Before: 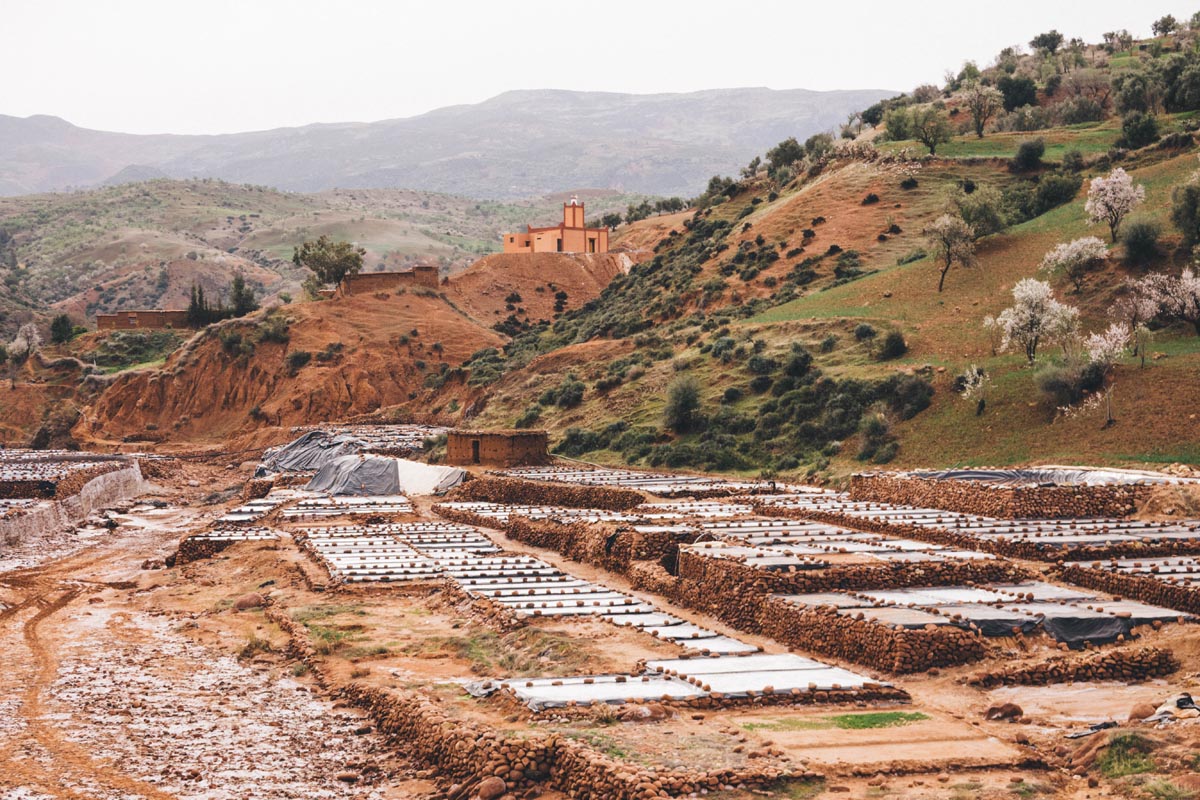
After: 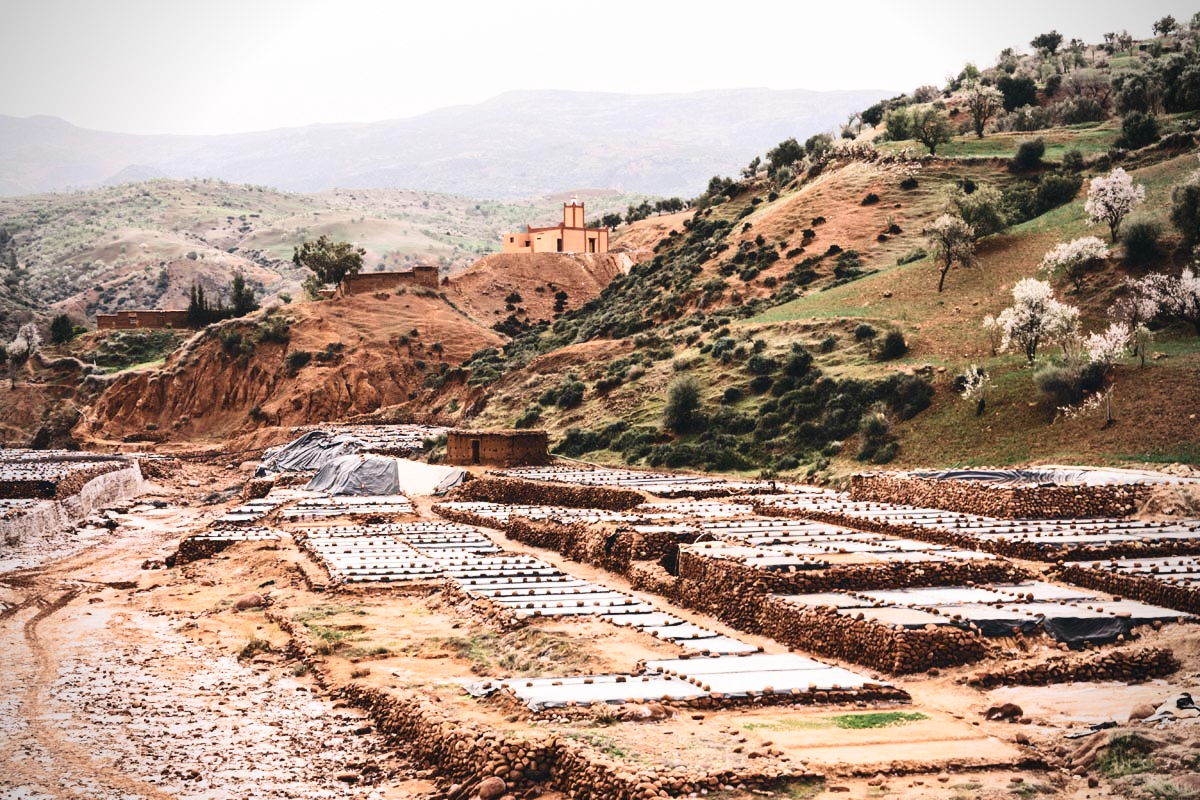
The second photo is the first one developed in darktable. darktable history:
vignetting: on, module defaults
contrast brightness saturation: contrast 0.39, brightness 0.1
